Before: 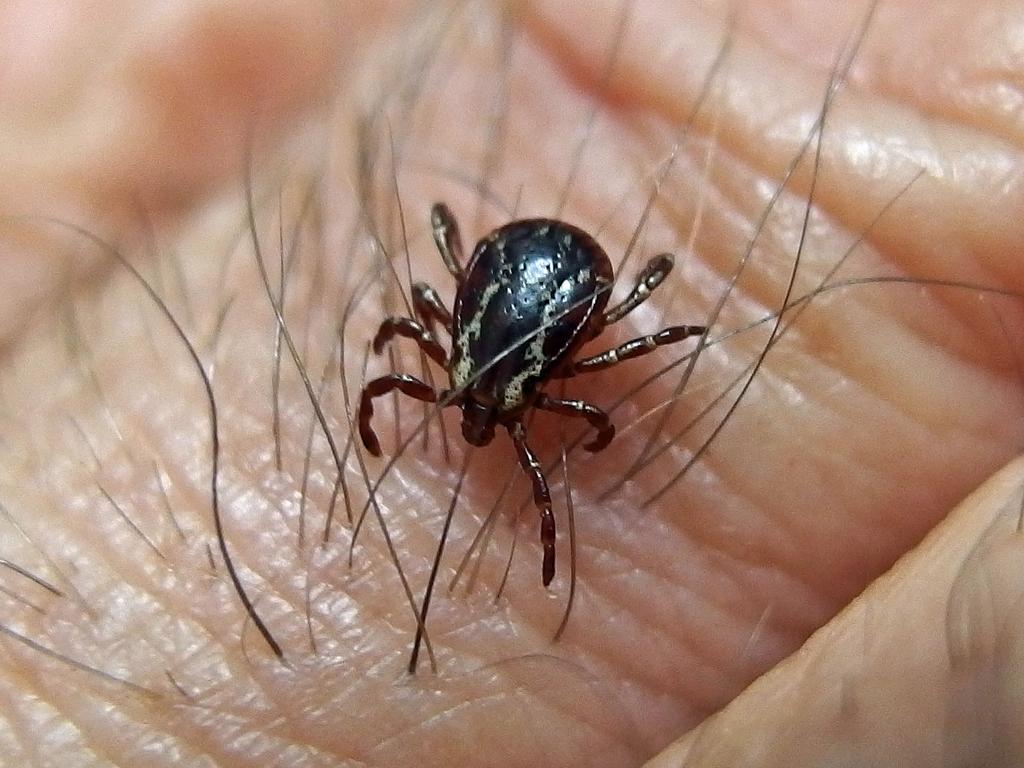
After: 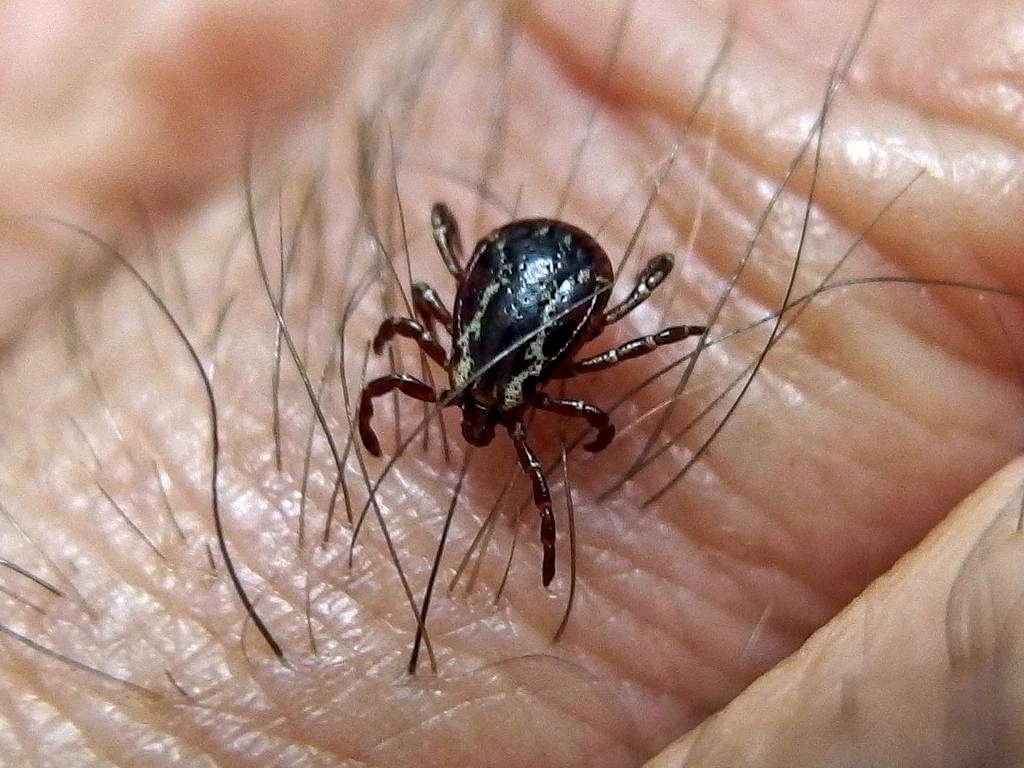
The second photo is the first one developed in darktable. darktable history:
local contrast: detail 130%
white balance: red 1.009, blue 1.027
